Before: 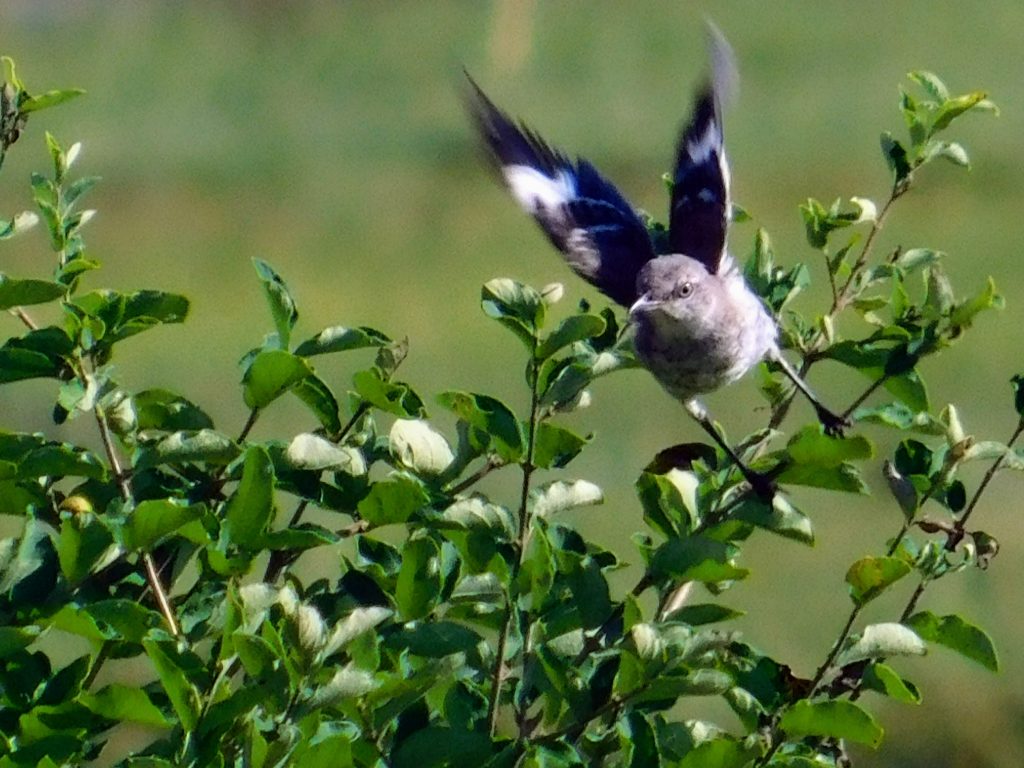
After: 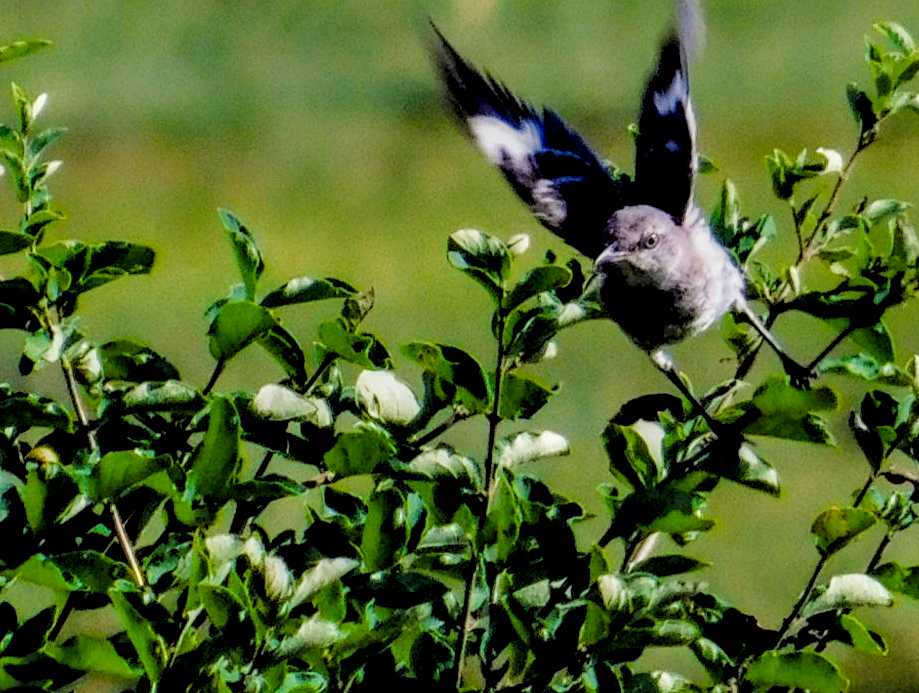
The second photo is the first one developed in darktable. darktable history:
filmic rgb: black relative exposure -3.83 EV, white relative exposure 3.49 EV, threshold 2.95 EV, hardness 2.57, contrast 1.104, add noise in highlights 0.002, preserve chrominance max RGB, color science v3 (2019), use custom middle-gray values true, contrast in highlights soft, enable highlight reconstruction true
crop: left 3.361%, top 6.416%, right 6.835%, bottom 3.256%
color balance rgb: shadows lift › luminance -10.022%, global offset › hue 172.16°, perceptual saturation grading › global saturation 25.797%, global vibrance 30.587%
local contrast: detail 160%
